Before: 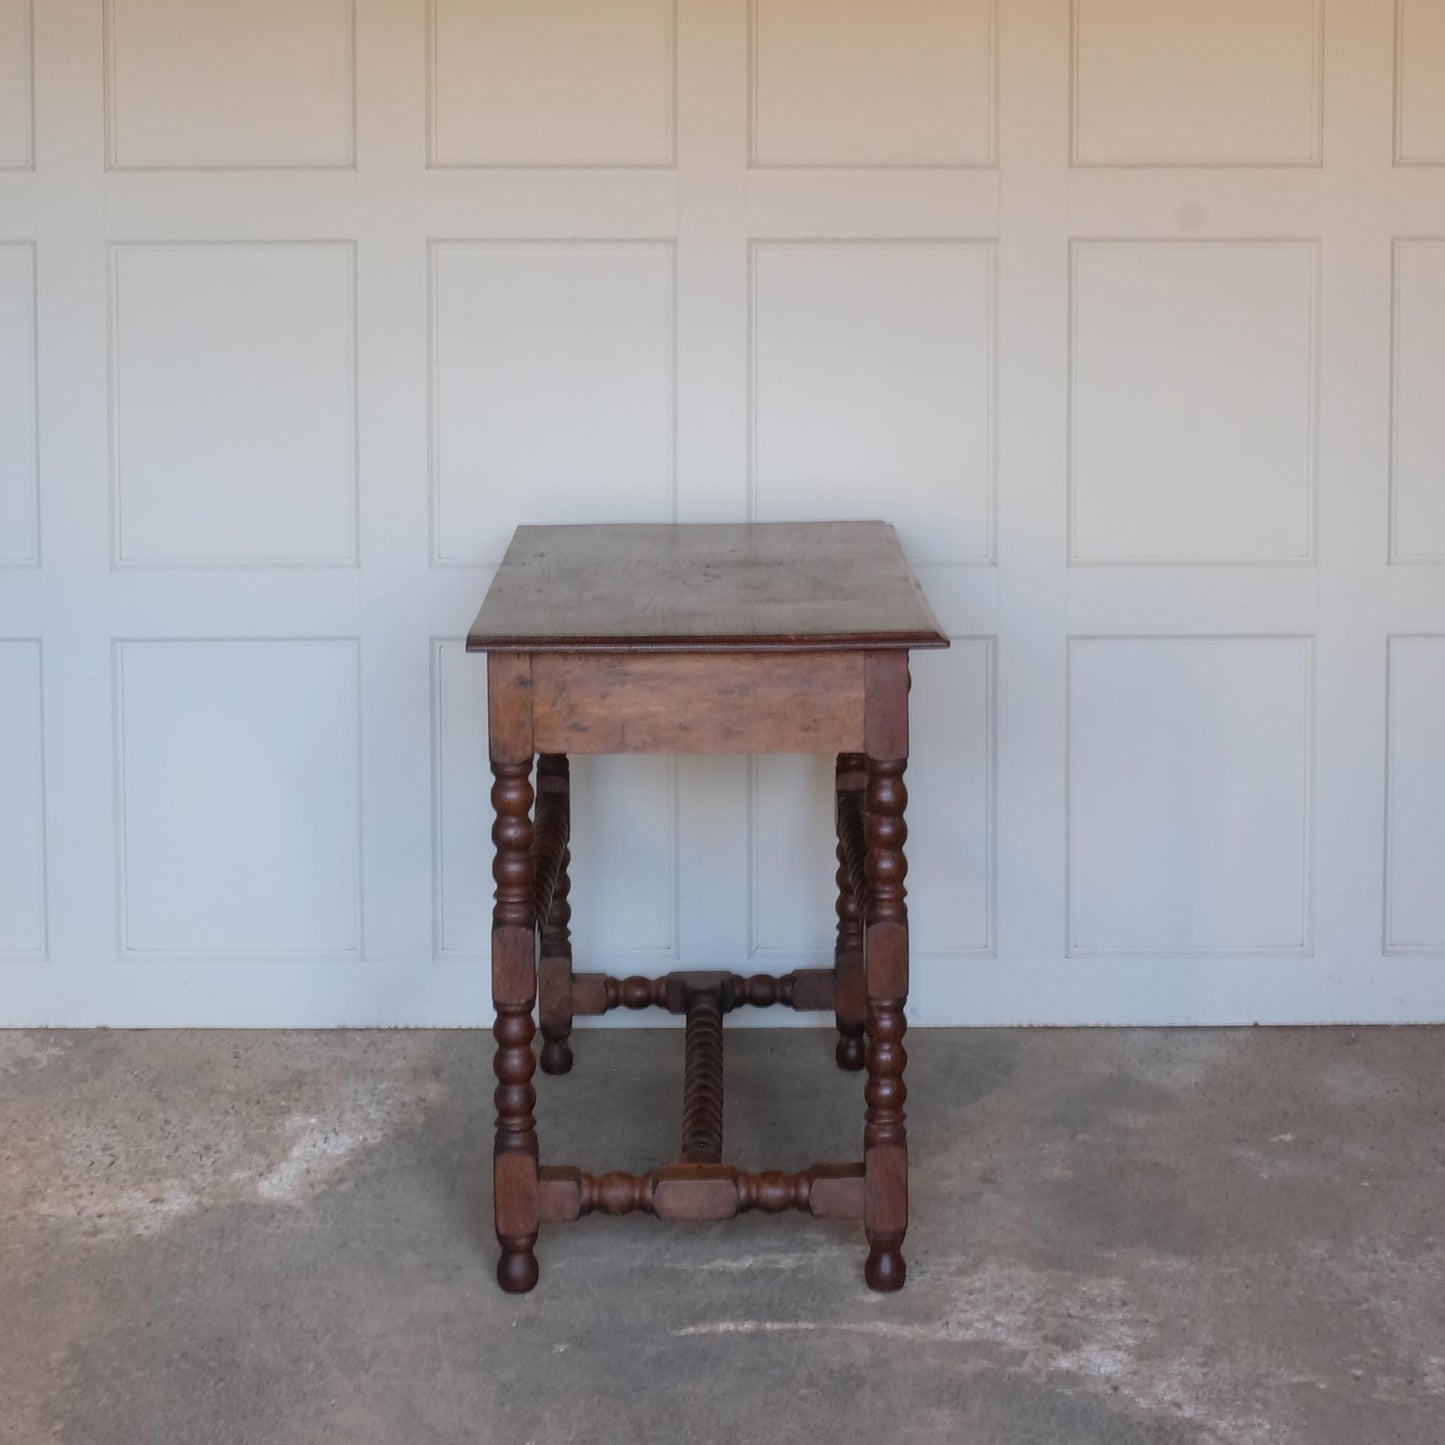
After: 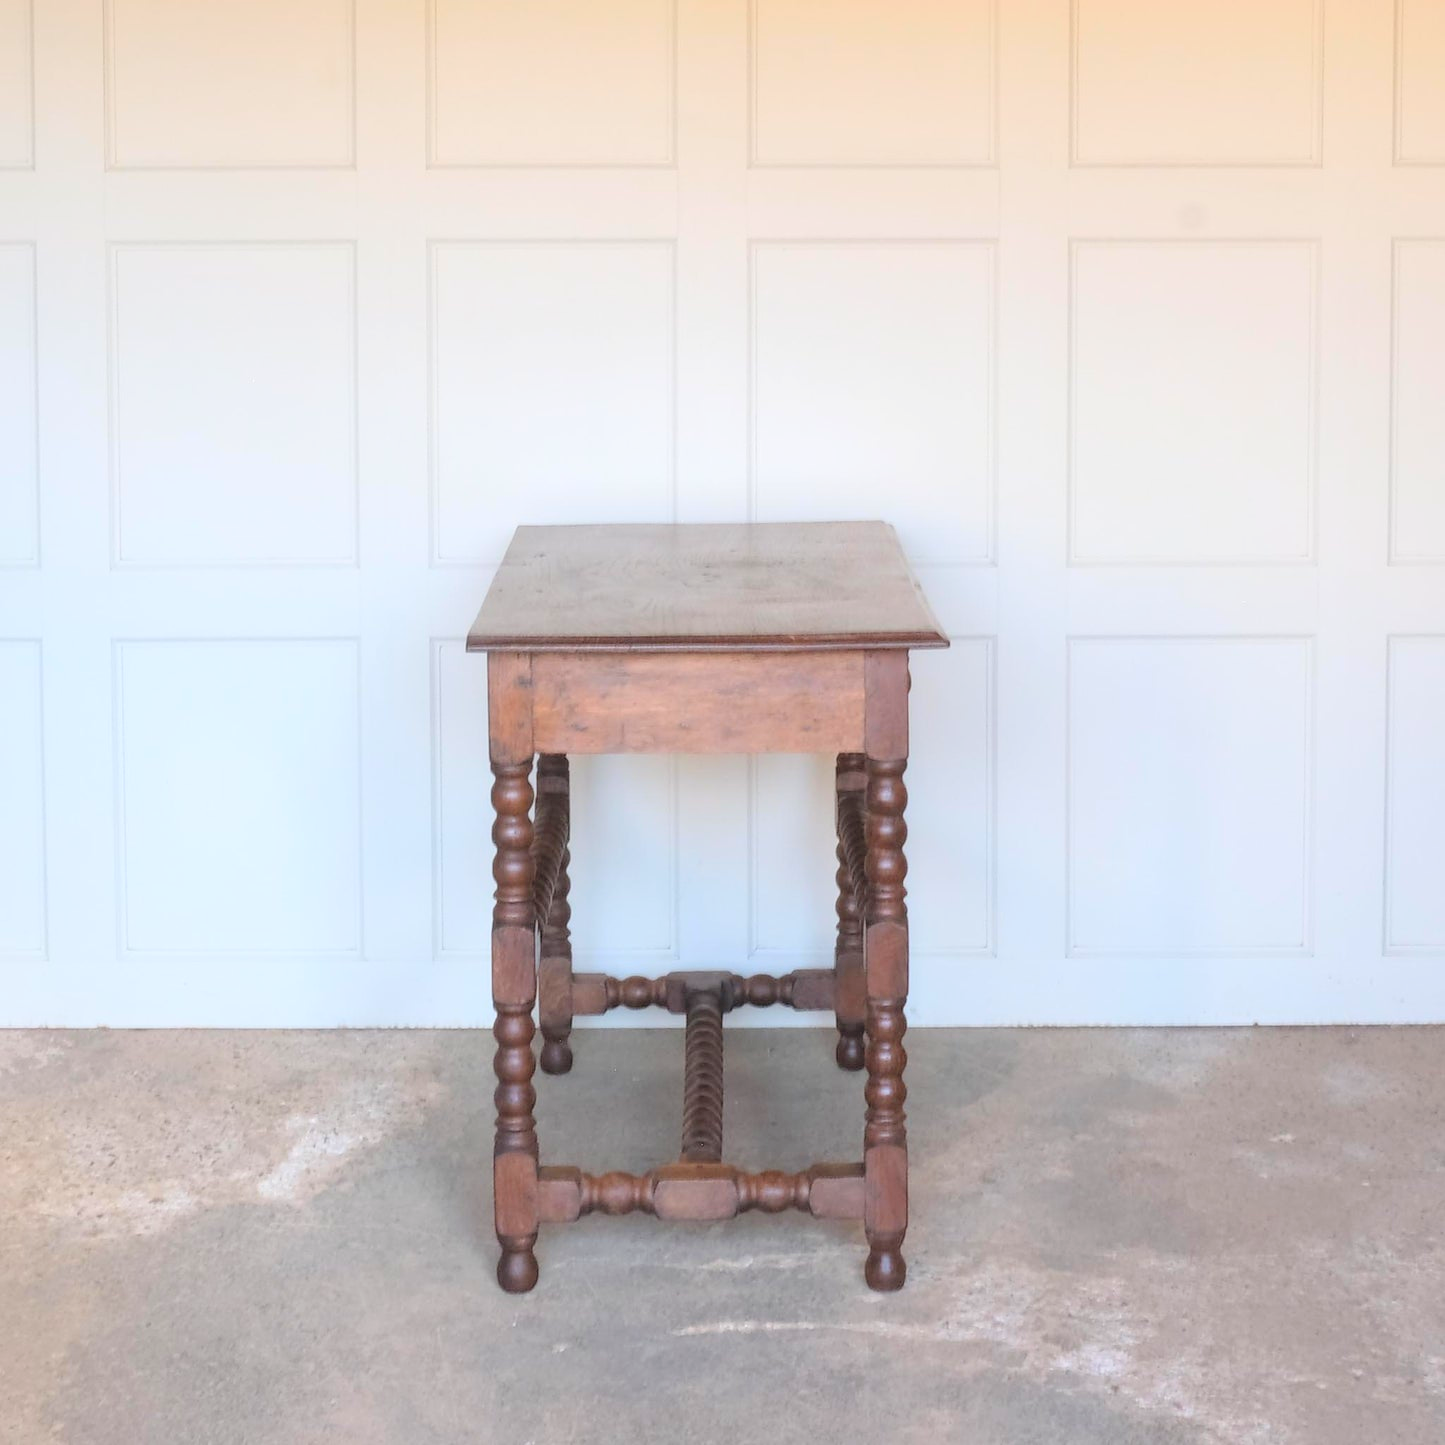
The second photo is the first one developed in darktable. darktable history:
contrast brightness saturation: contrast 0.098, brightness 0.317, saturation 0.143
exposure: exposure 0.489 EV, compensate highlight preservation false
